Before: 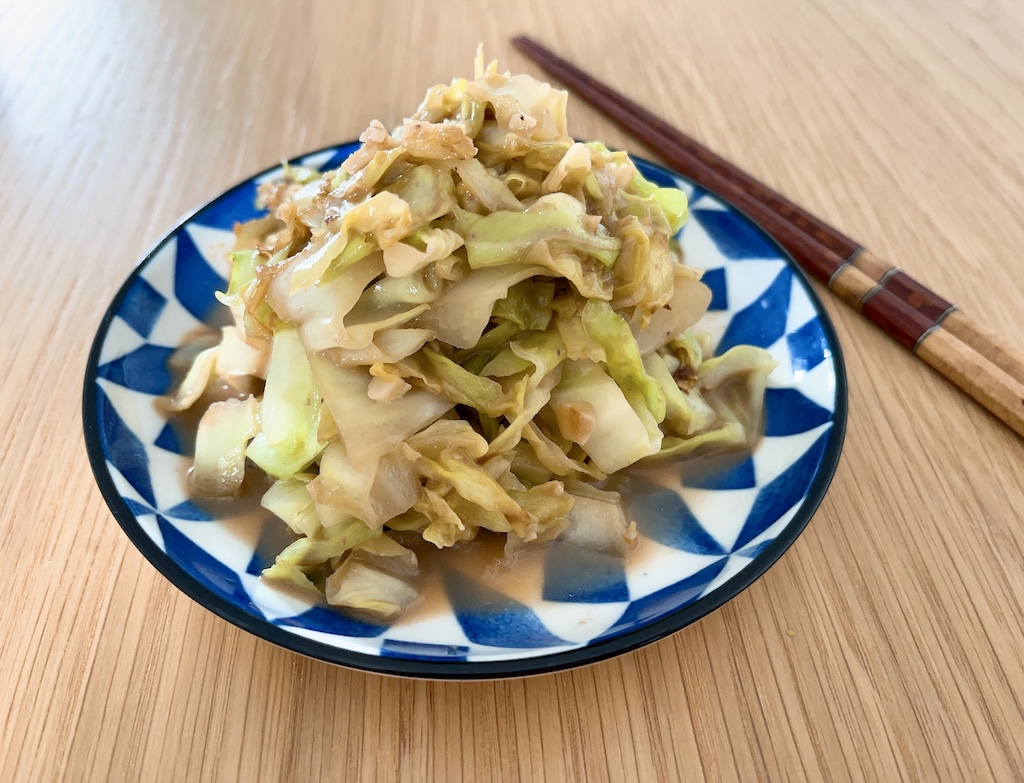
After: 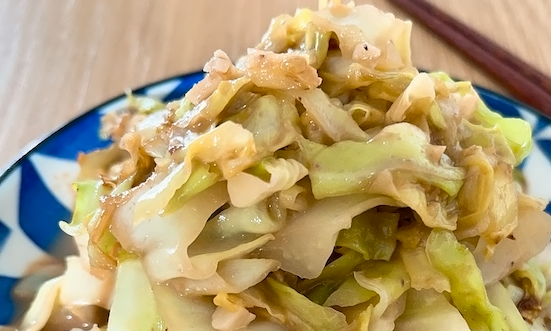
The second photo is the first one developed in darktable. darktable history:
contrast equalizer: y [[0.5 ×4, 0.524, 0.59], [0.5 ×6], [0.5 ×6], [0, 0, 0, 0.01, 0.045, 0.012], [0, 0, 0, 0.044, 0.195, 0.131]]
crop: left 15.306%, top 9.065%, right 30.789%, bottom 48.638%
